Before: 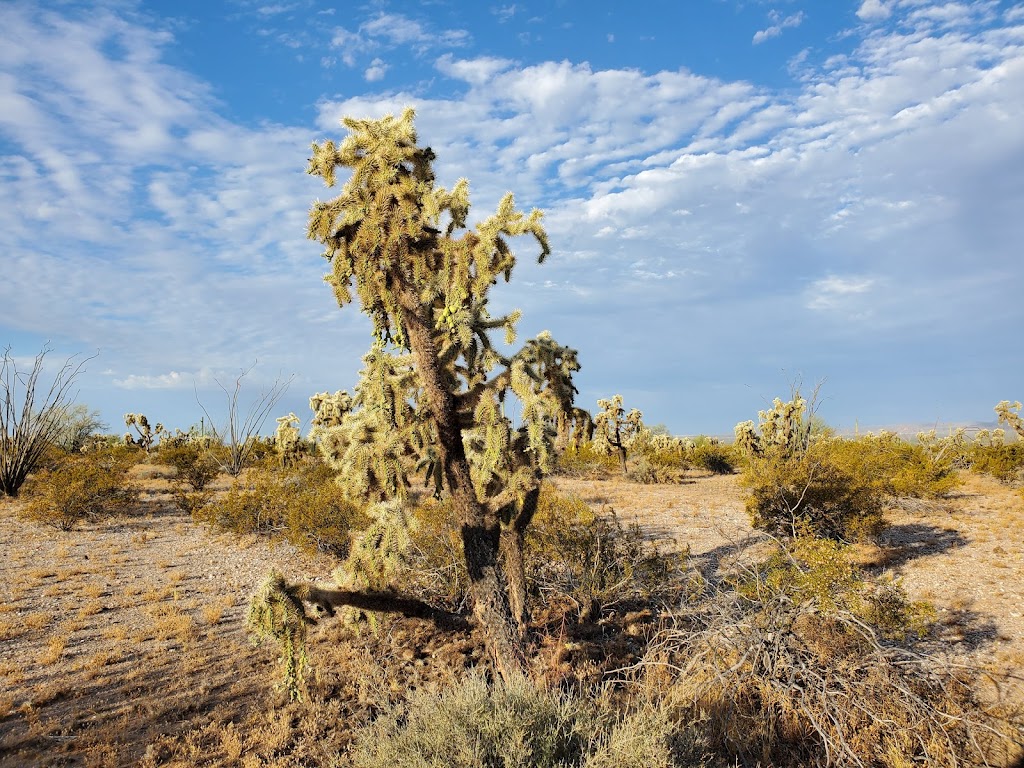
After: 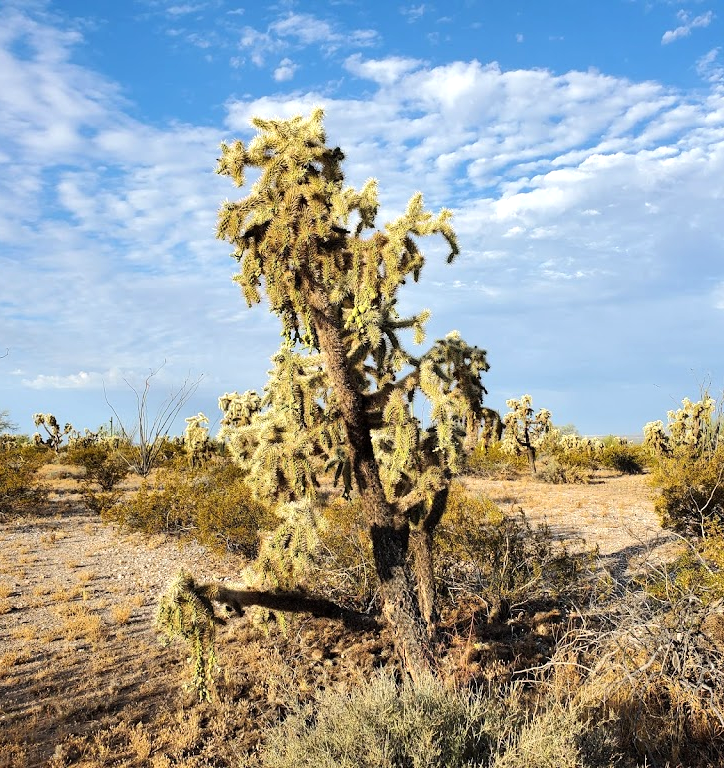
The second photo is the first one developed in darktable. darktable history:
tone equalizer: -8 EV -0.405 EV, -7 EV -0.379 EV, -6 EV -0.309 EV, -5 EV -0.229 EV, -3 EV 0.243 EV, -2 EV 0.323 EV, -1 EV 0.372 EV, +0 EV 0.401 EV, edges refinement/feathering 500, mask exposure compensation -1.57 EV, preserve details no
crop and rotate: left 8.971%, right 20.269%
